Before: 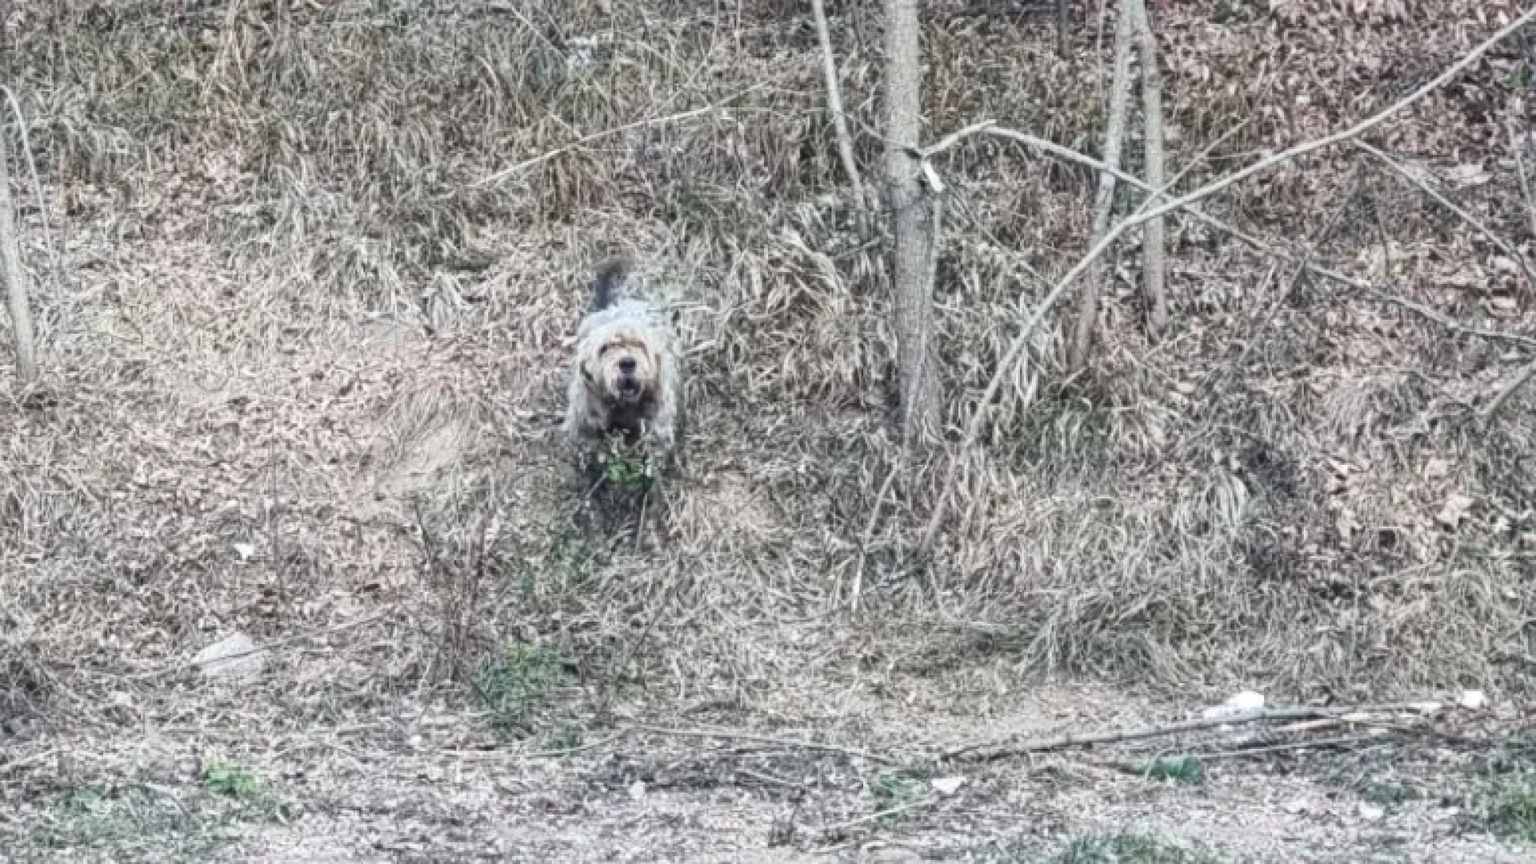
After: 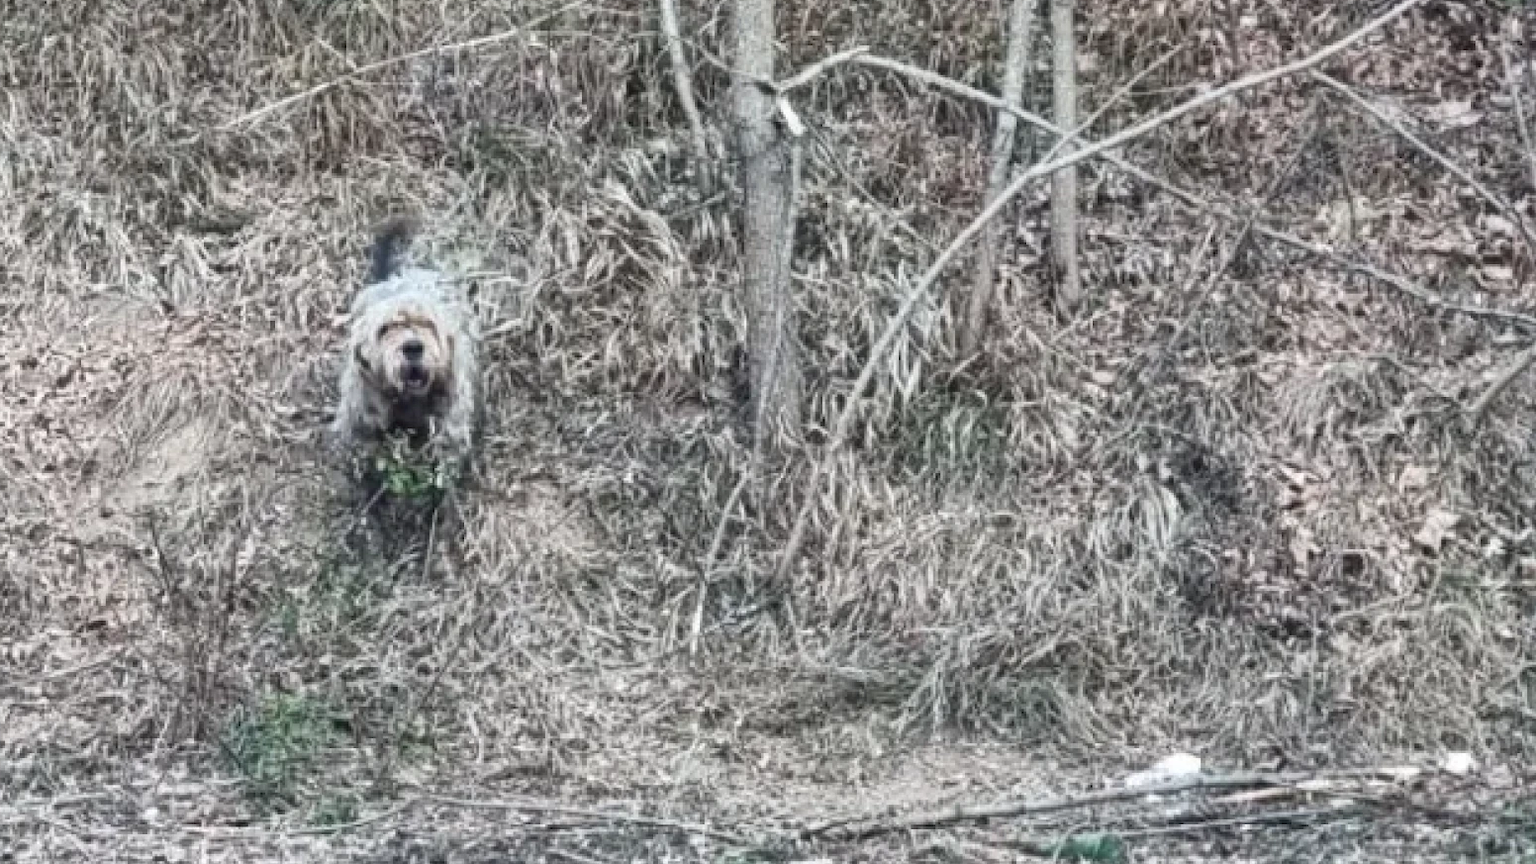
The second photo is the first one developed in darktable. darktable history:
shadows and highlights: low approximation 0.01, soften with gaussian
contrast brightness saturation: contrast 0.03, brightness -0.04
crop: left 19.159%, top 9.58%, bottom 9.58%
